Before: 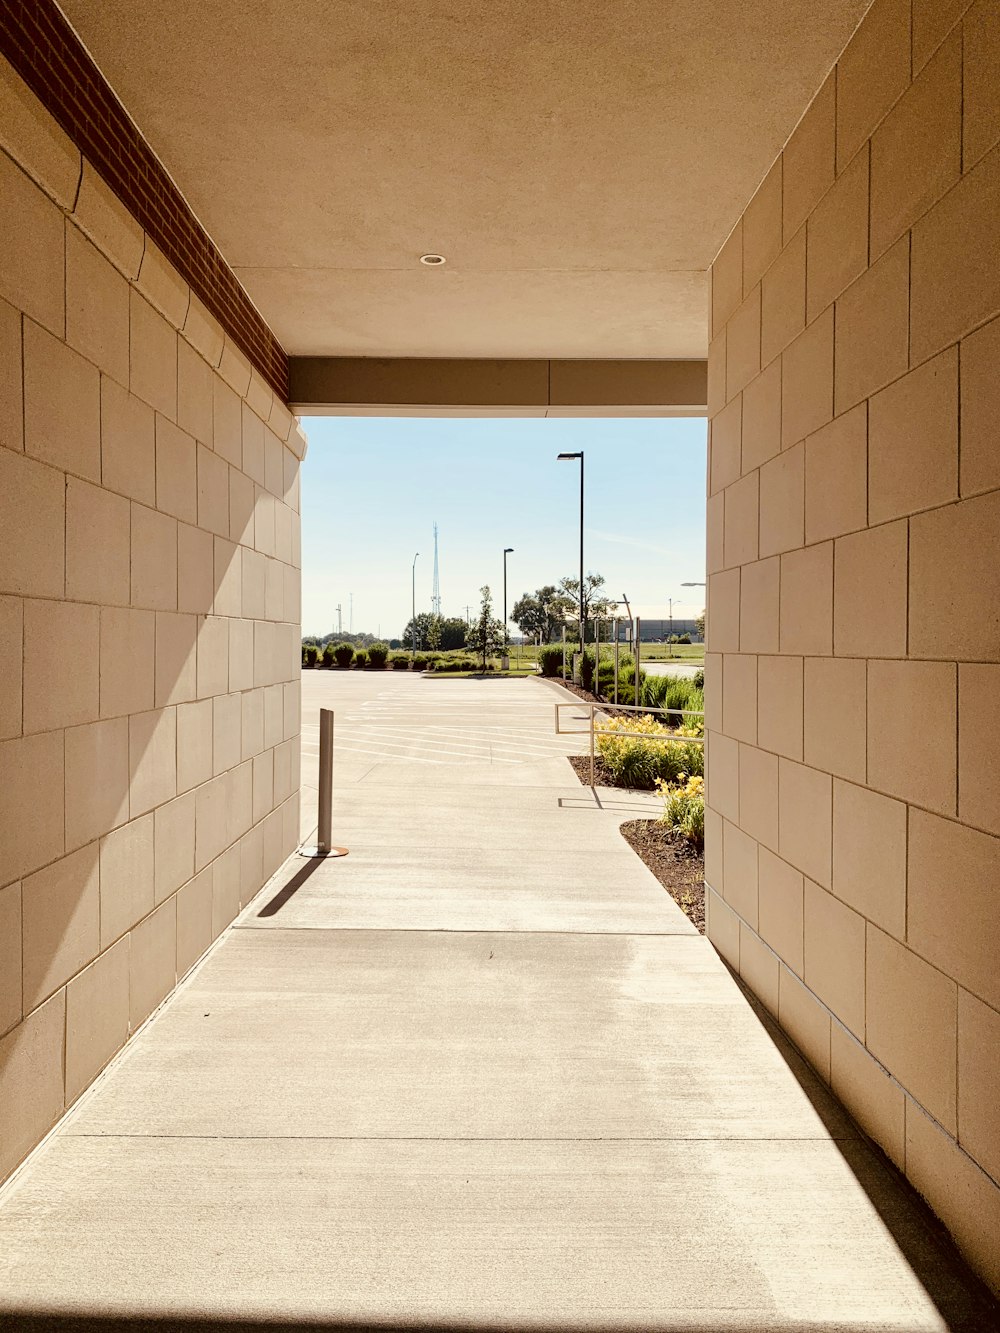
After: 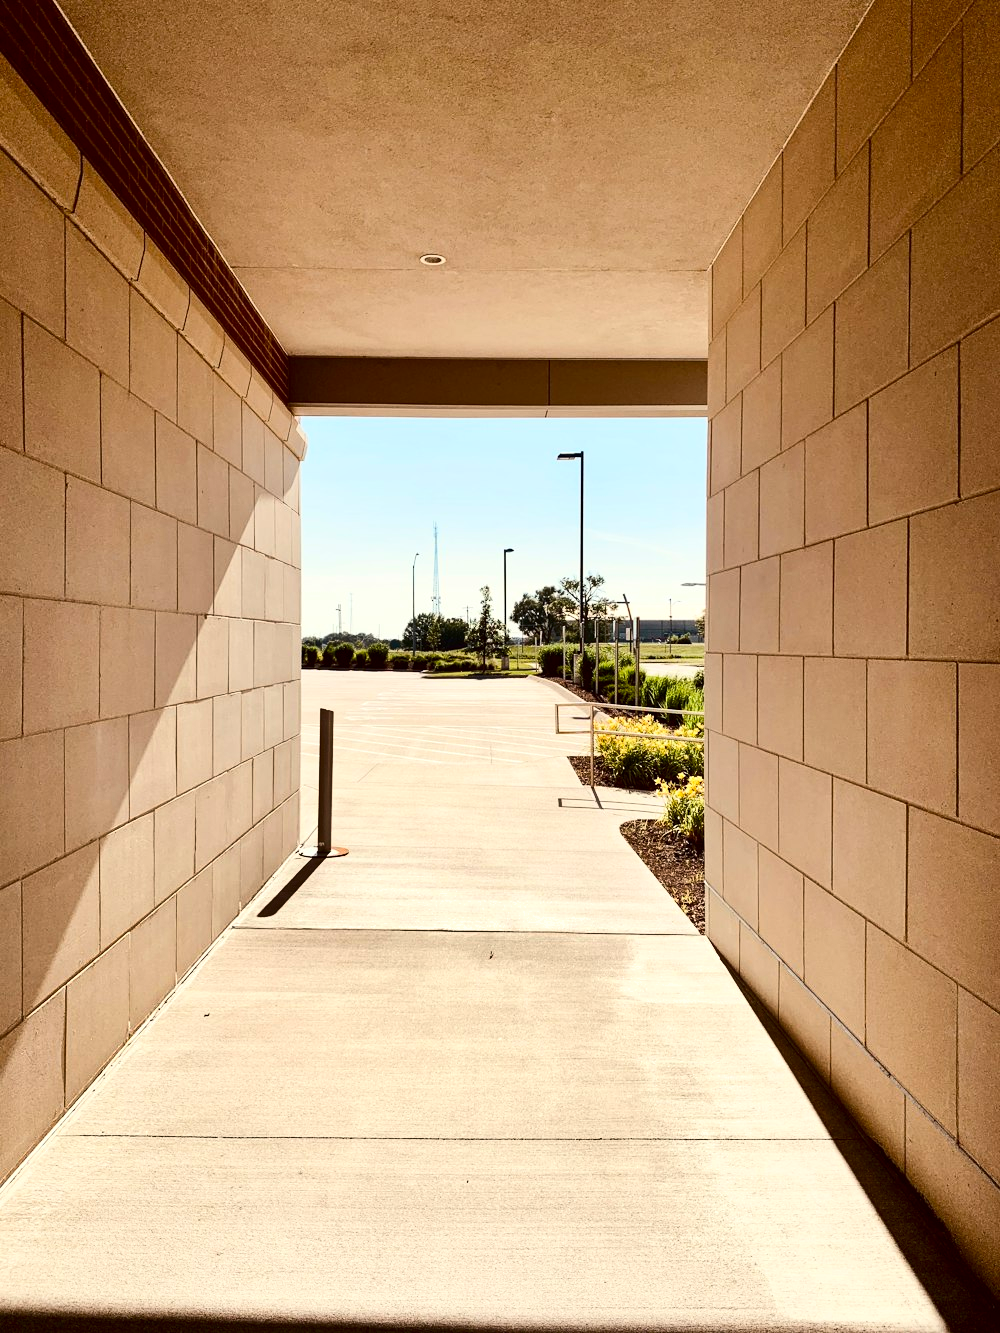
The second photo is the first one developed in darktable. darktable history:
contrast brightness saturation: contrast 0.293
shadows and highlights: shadows 11.37, white point adjustment 1.31, soften with gaussian
